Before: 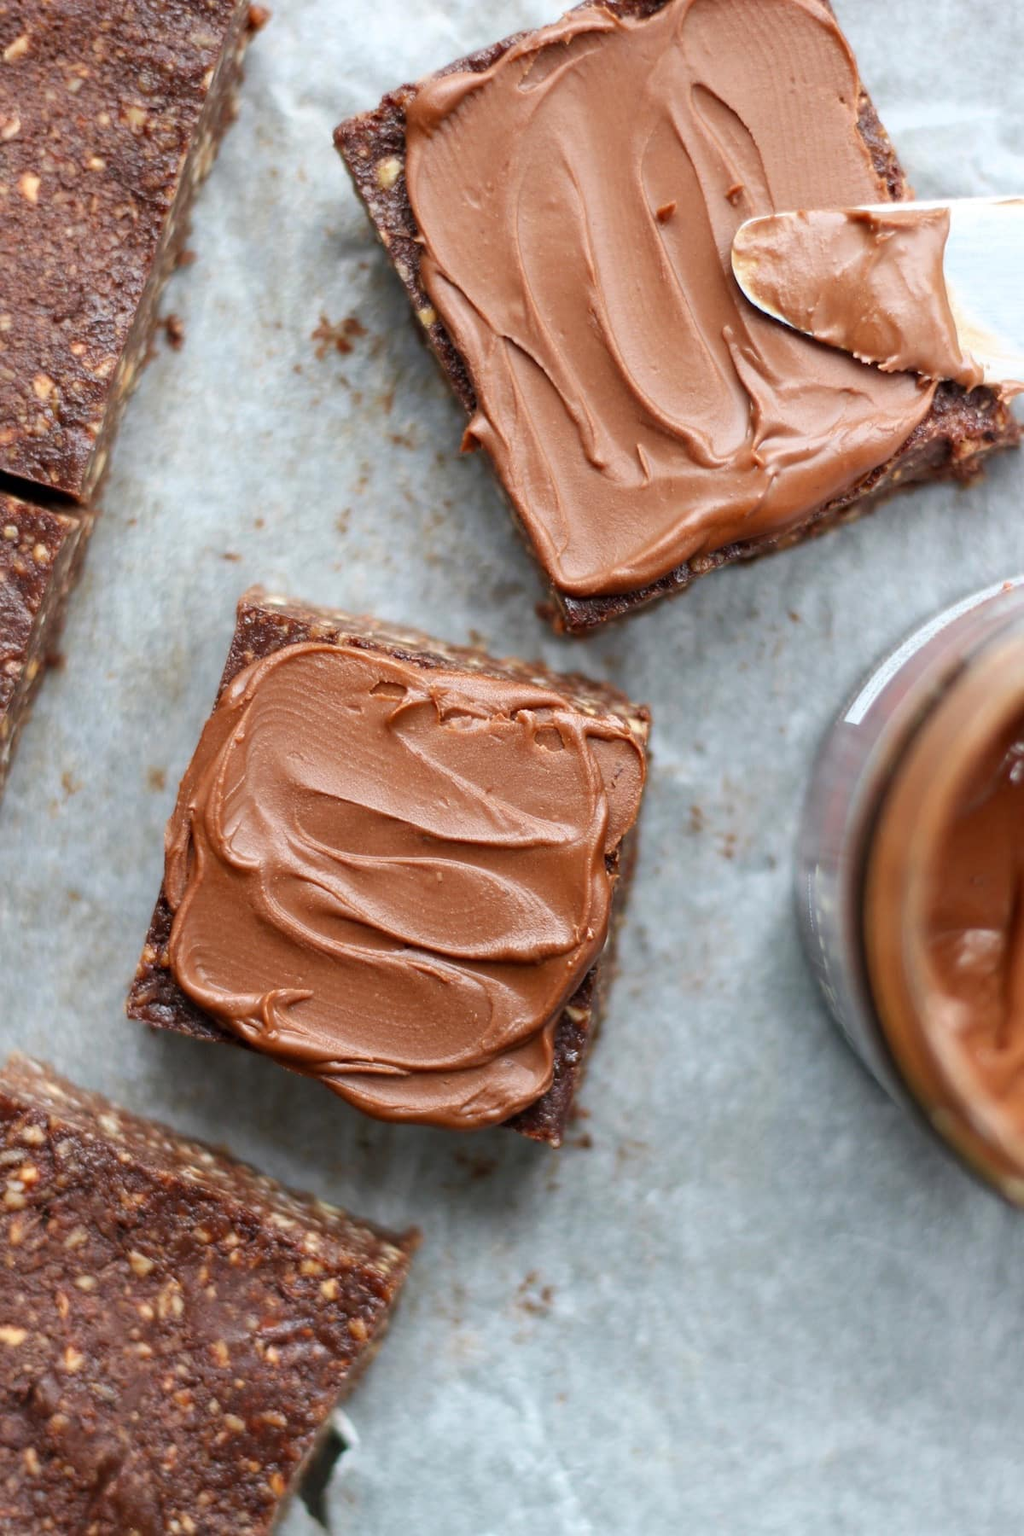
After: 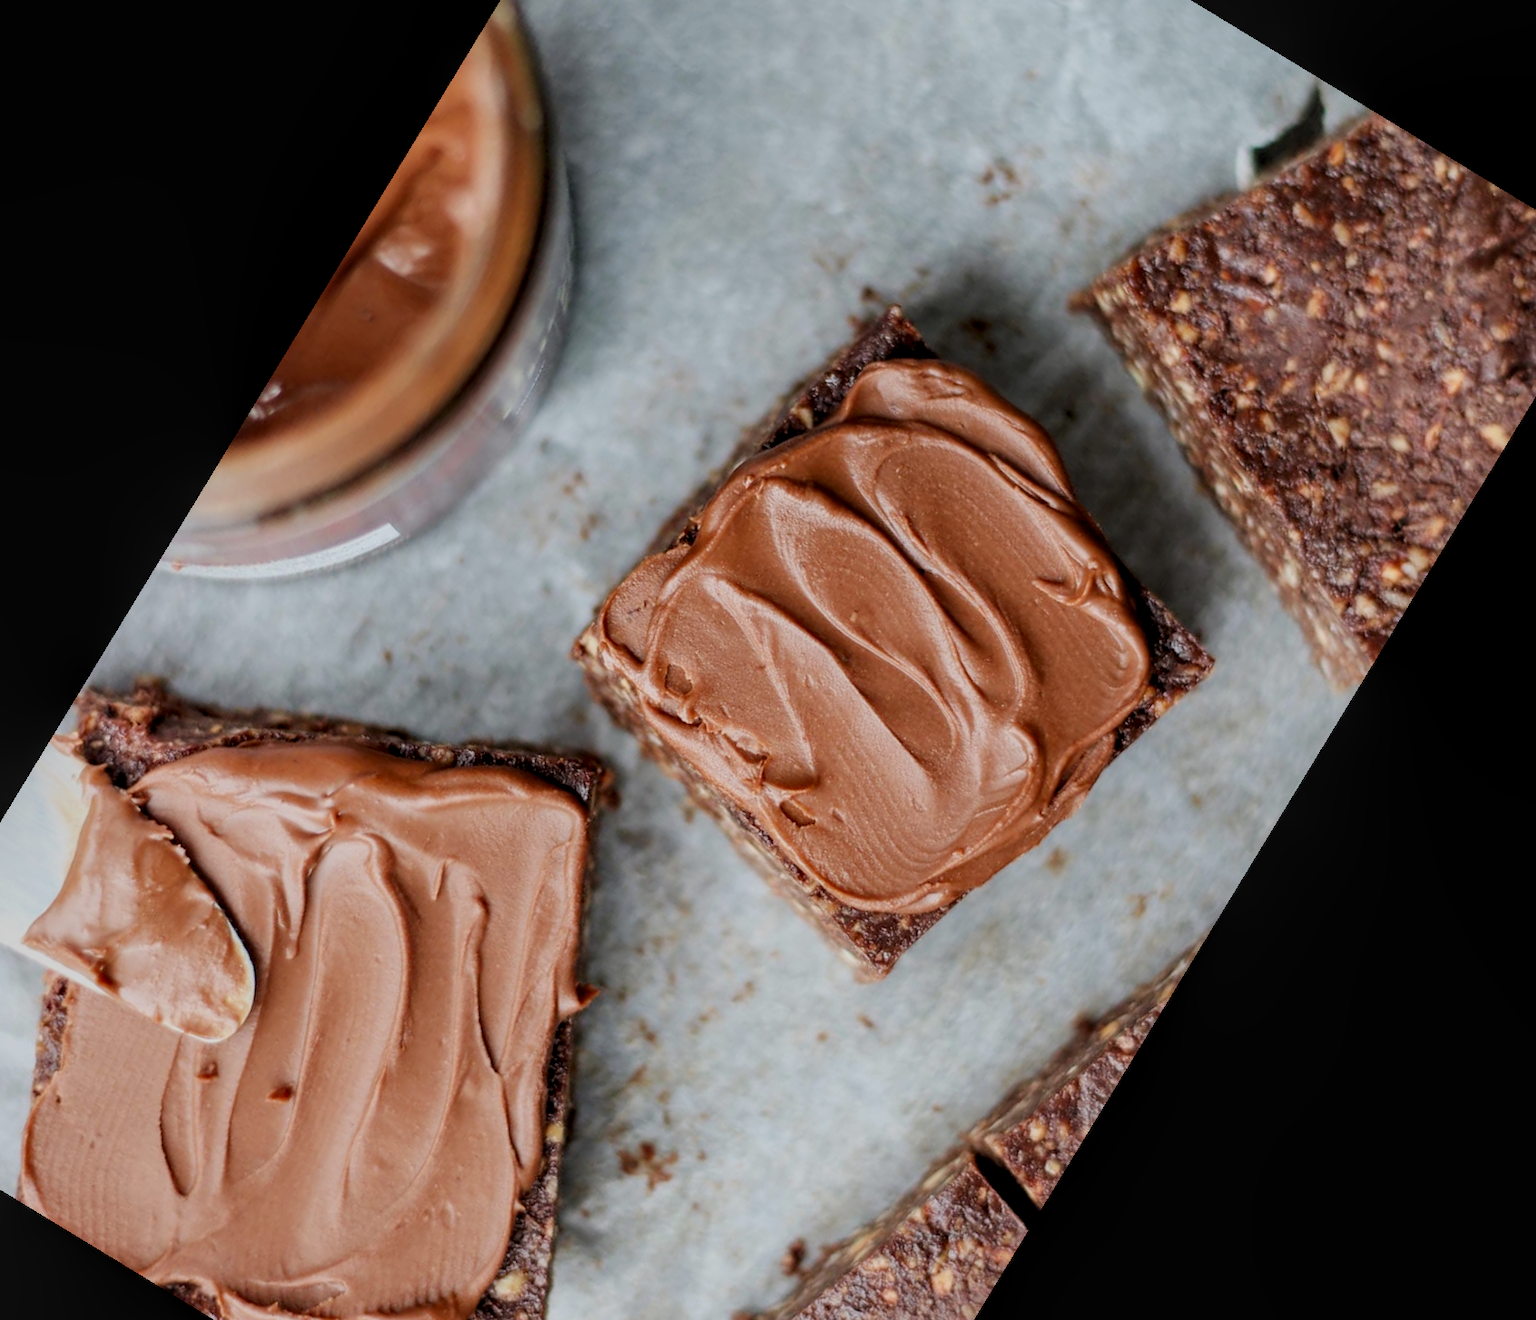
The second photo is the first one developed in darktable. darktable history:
crop and rotate: angle 148.68°, left 9.111%, top 15.603%, right 4.588%, bottom 17.041%
filmic rgb: black relative exposure -7.65 EV, white relative exposure 4.56 EV, hardness 3.61
local contrast: on, module defaults
white balance: emerald 1
